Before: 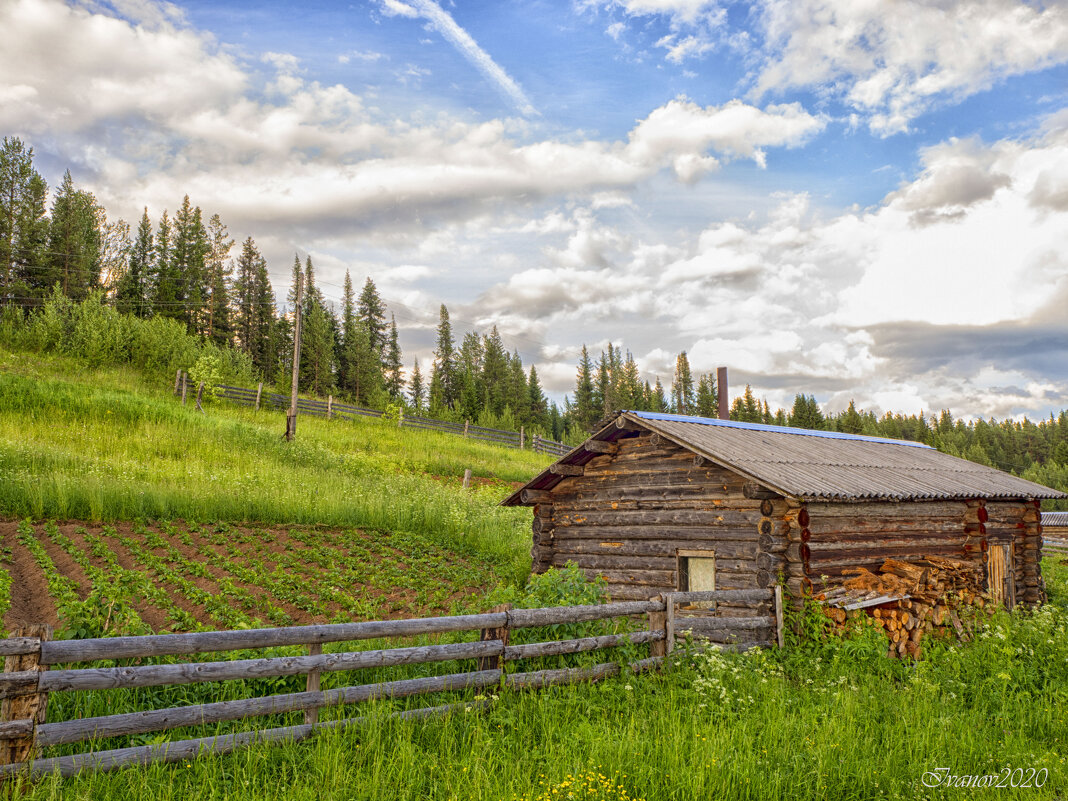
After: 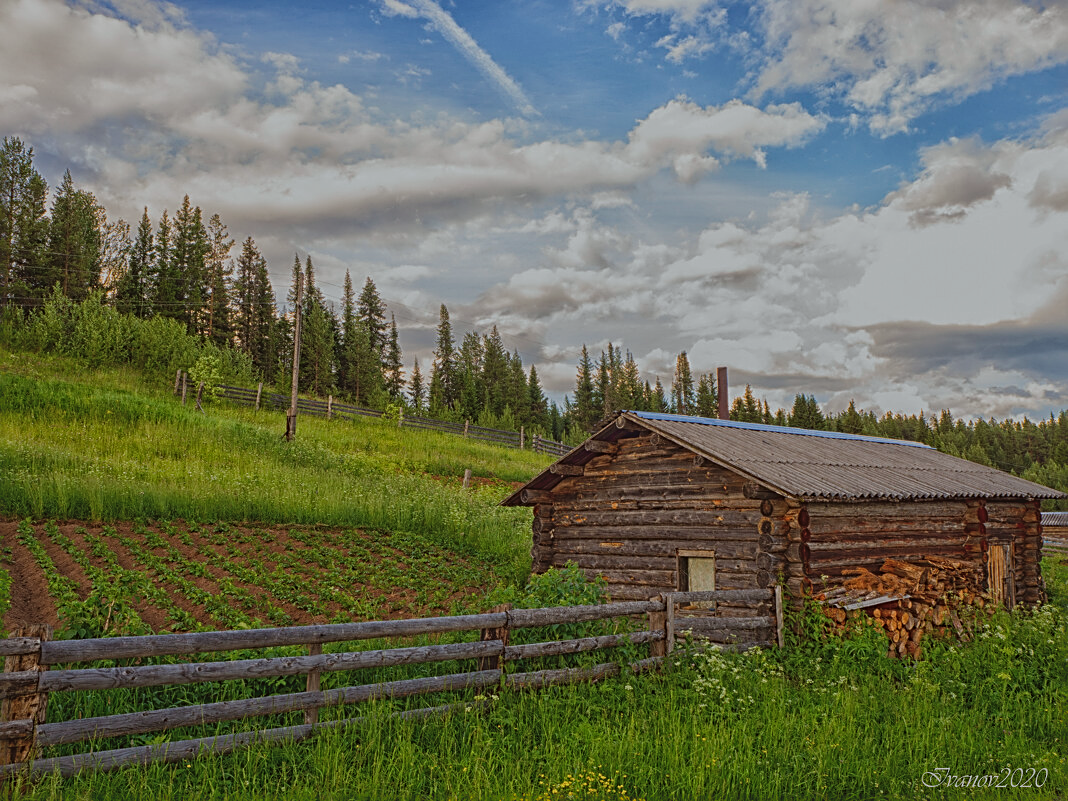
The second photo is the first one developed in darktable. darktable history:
sharpen: radius 2.731
color correction: highlights a* -2.76, highlights b* -2.68, shadows a* 2.1, shadows b* 2.66
exposure: black level correction -0.017, exposure -1.086 EV, compensate highlight preservation false
